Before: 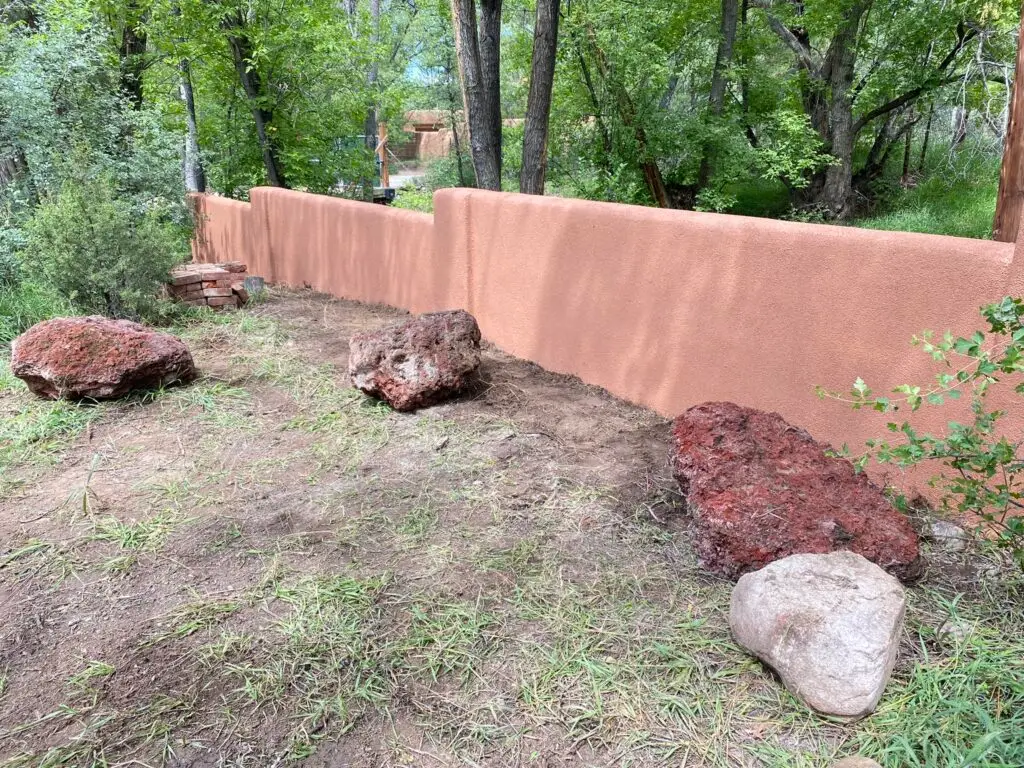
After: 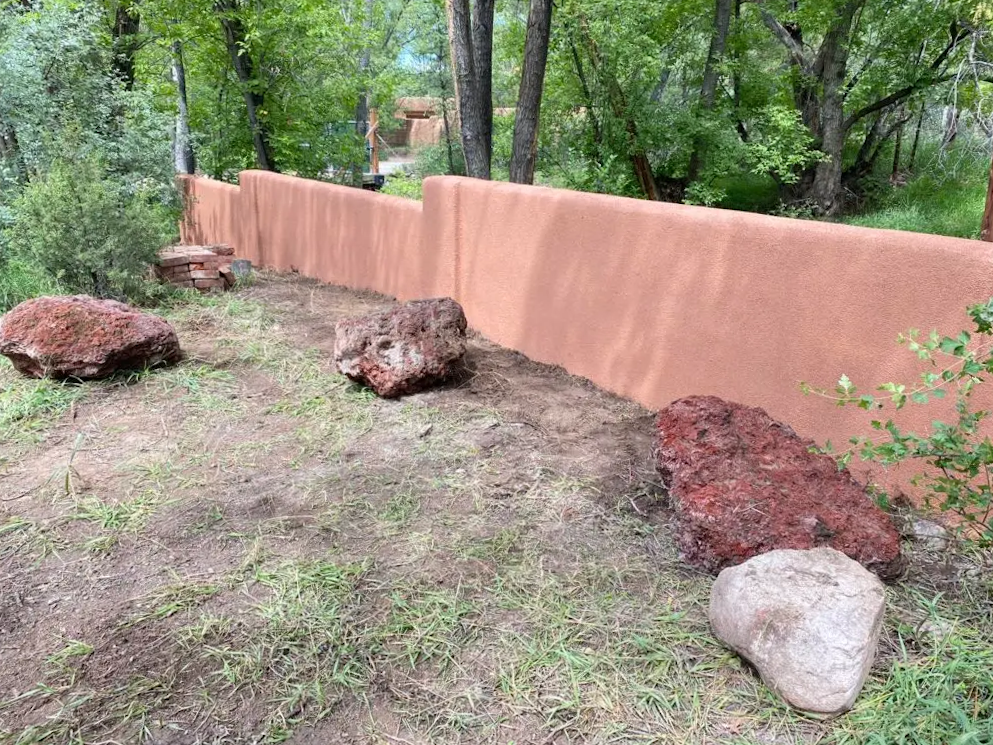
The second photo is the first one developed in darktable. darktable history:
crop and rotate: angle -1.32°
